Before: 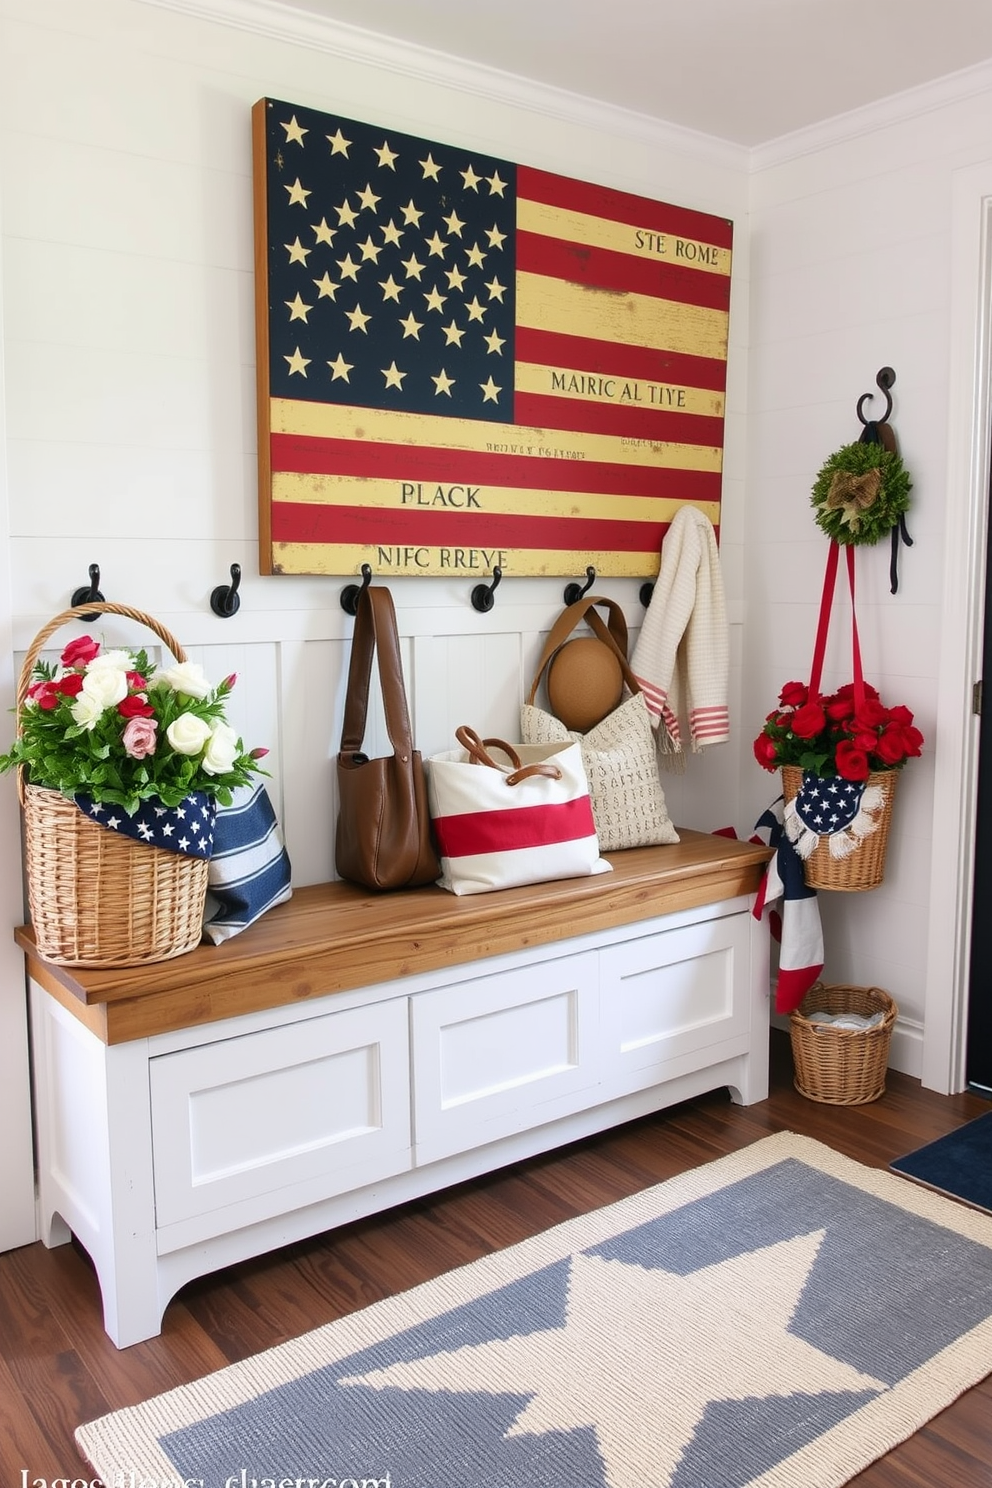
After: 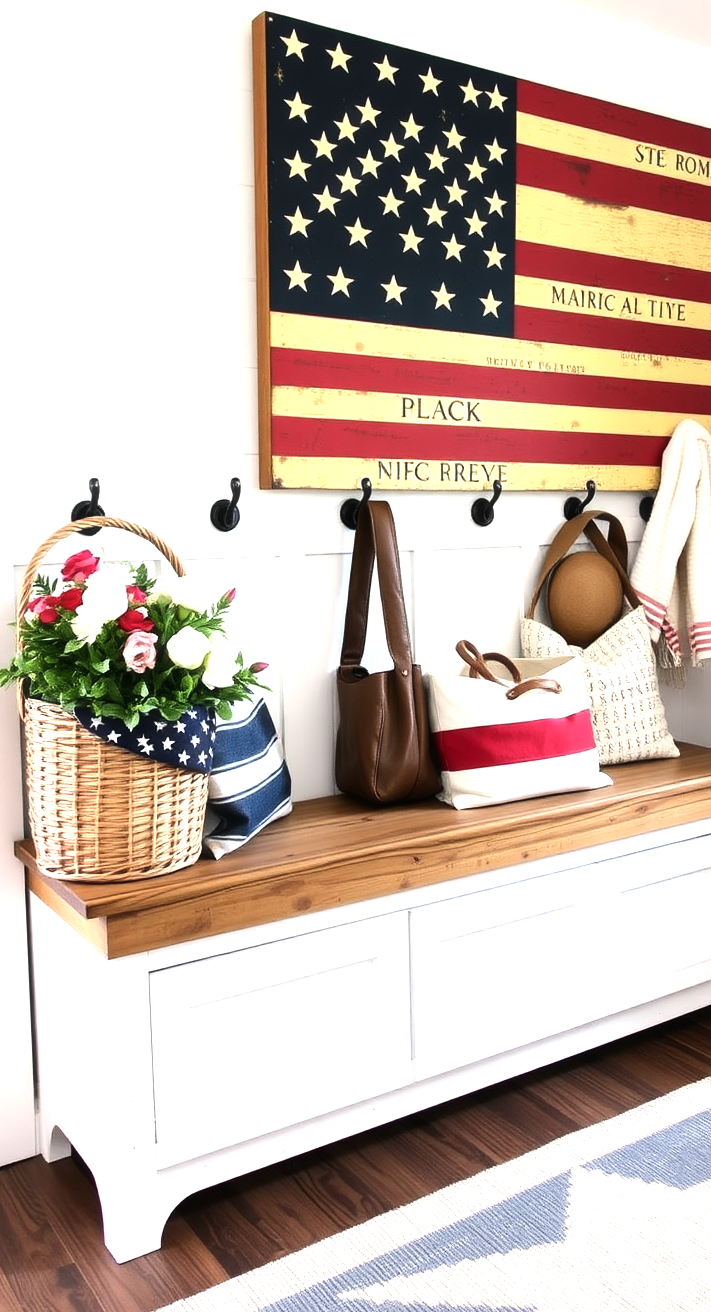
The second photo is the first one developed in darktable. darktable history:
tone equalizer: -8 EV -1.08 EV, -7 EV -1.01 EV, -6 EV -0.867 EV, -5 EV -0.578 EV, -3 EV 0.578 EV, -2 EV 0.867 EV, -1 EV 1.01 EV, +0 EV 1.08 EV, edges refinement/feathering 500, mask exposure compensation -1.57 EV, preserve details no
haze removal: strength -0.05
color zones: curves: ch0 [(0, 0.5) (0.143, 0.5) (0.286, 0.5) (0.429, 0.5) (0.571, 0.5) (0.714, 0.476) (0.857, 0.5) (1, 0.5)]; ch2 [(0, 0.5) (0.143, 0.5) (0.286, 0.5) (0.429, 0.5) (0.571, 0.5) (0.714, 0.487) (0.857, 0.5) (1, 0.5)]
crop: top 5.803%, right 27.864%, bottom 5.804%
